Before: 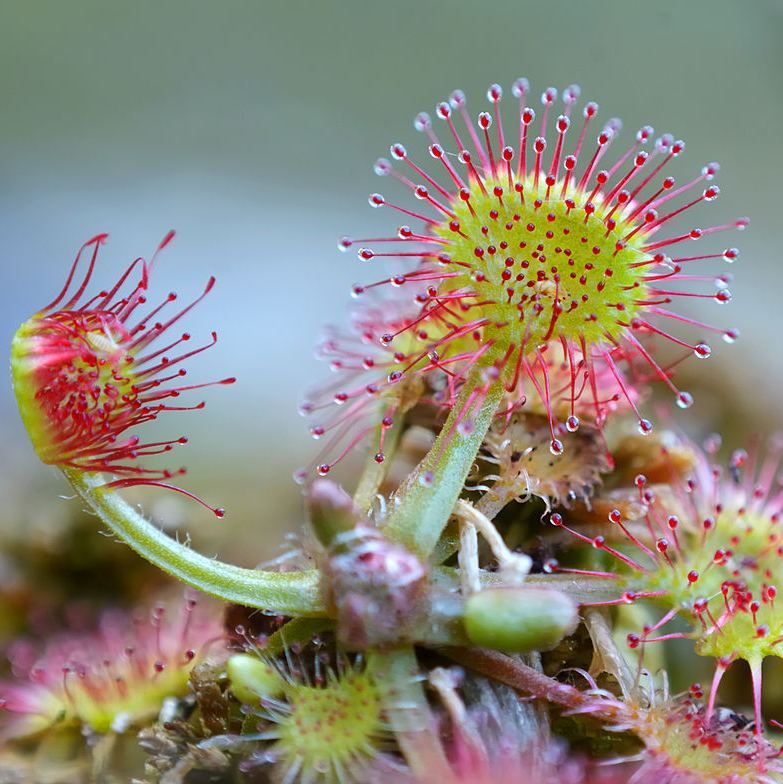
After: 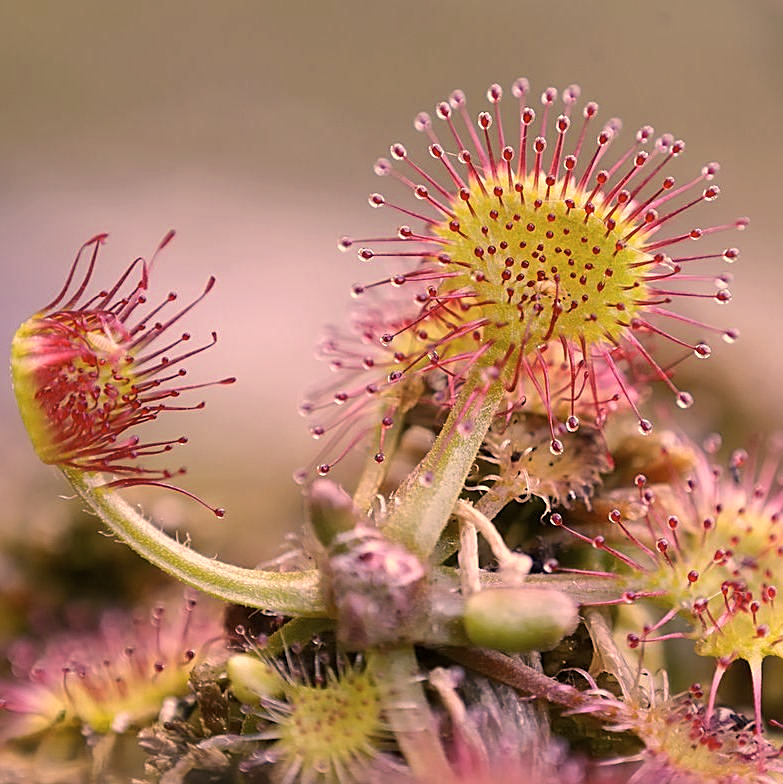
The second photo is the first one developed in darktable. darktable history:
sharpen: on, module defaults
color correction: highlights a* 39.69, highlights b* 39.96, saturation 0.692
